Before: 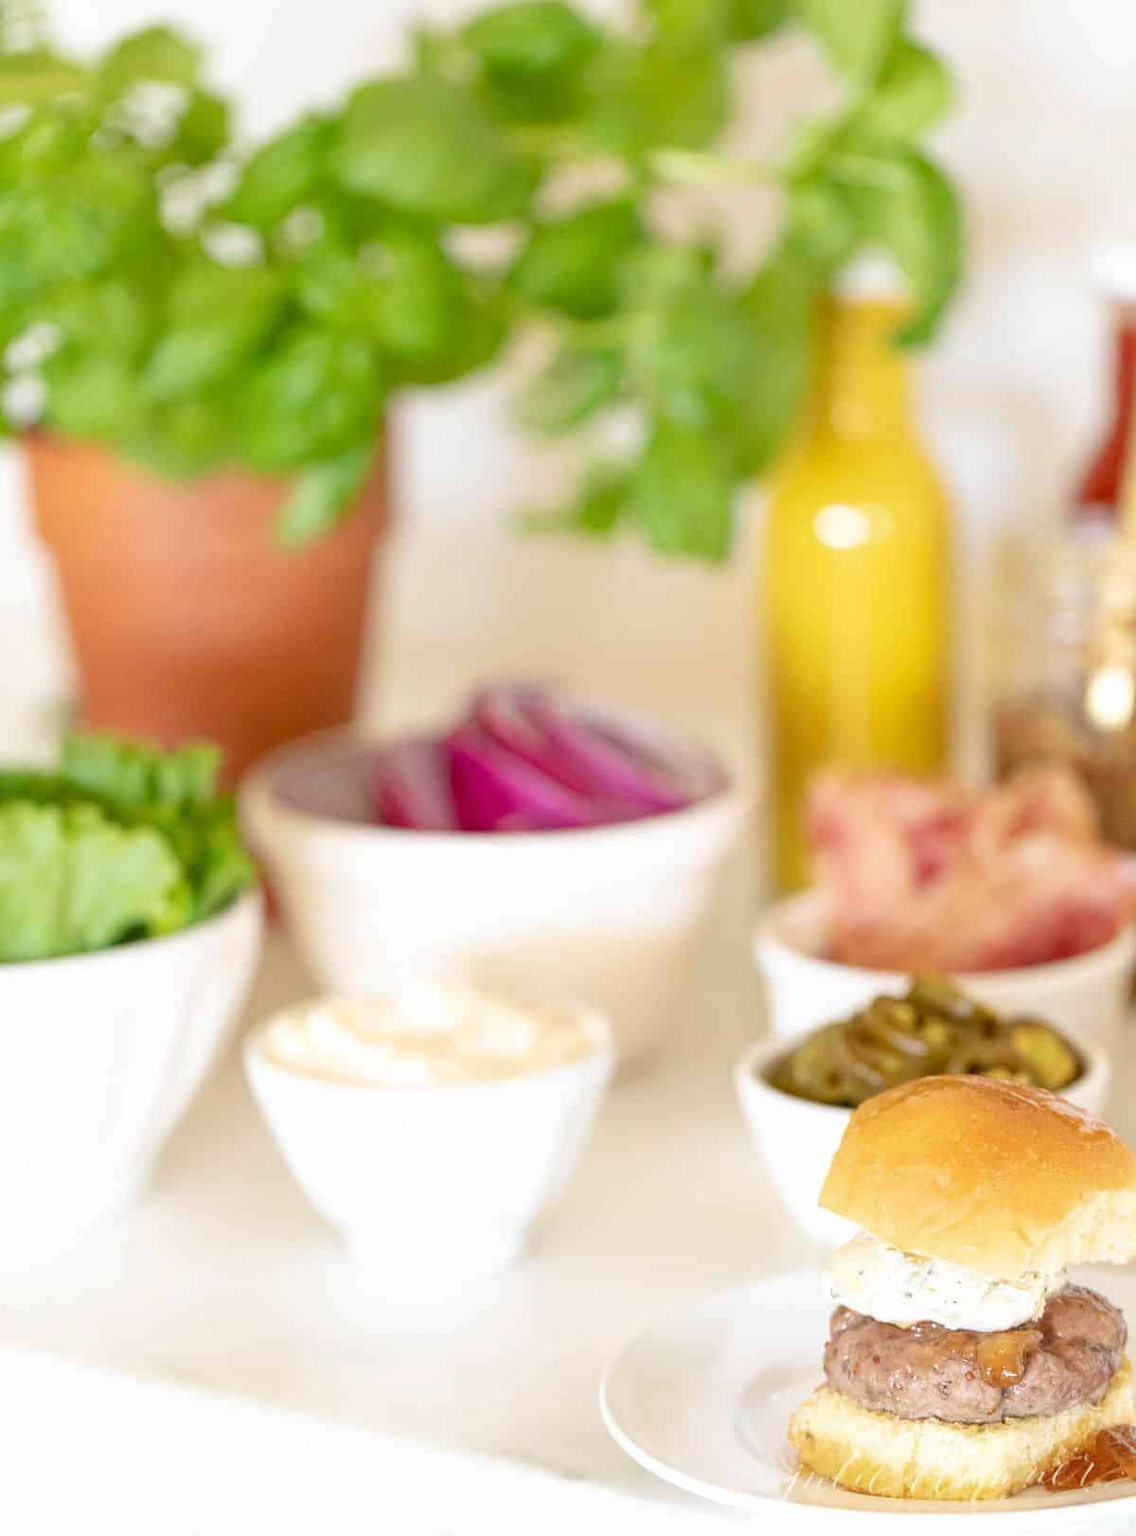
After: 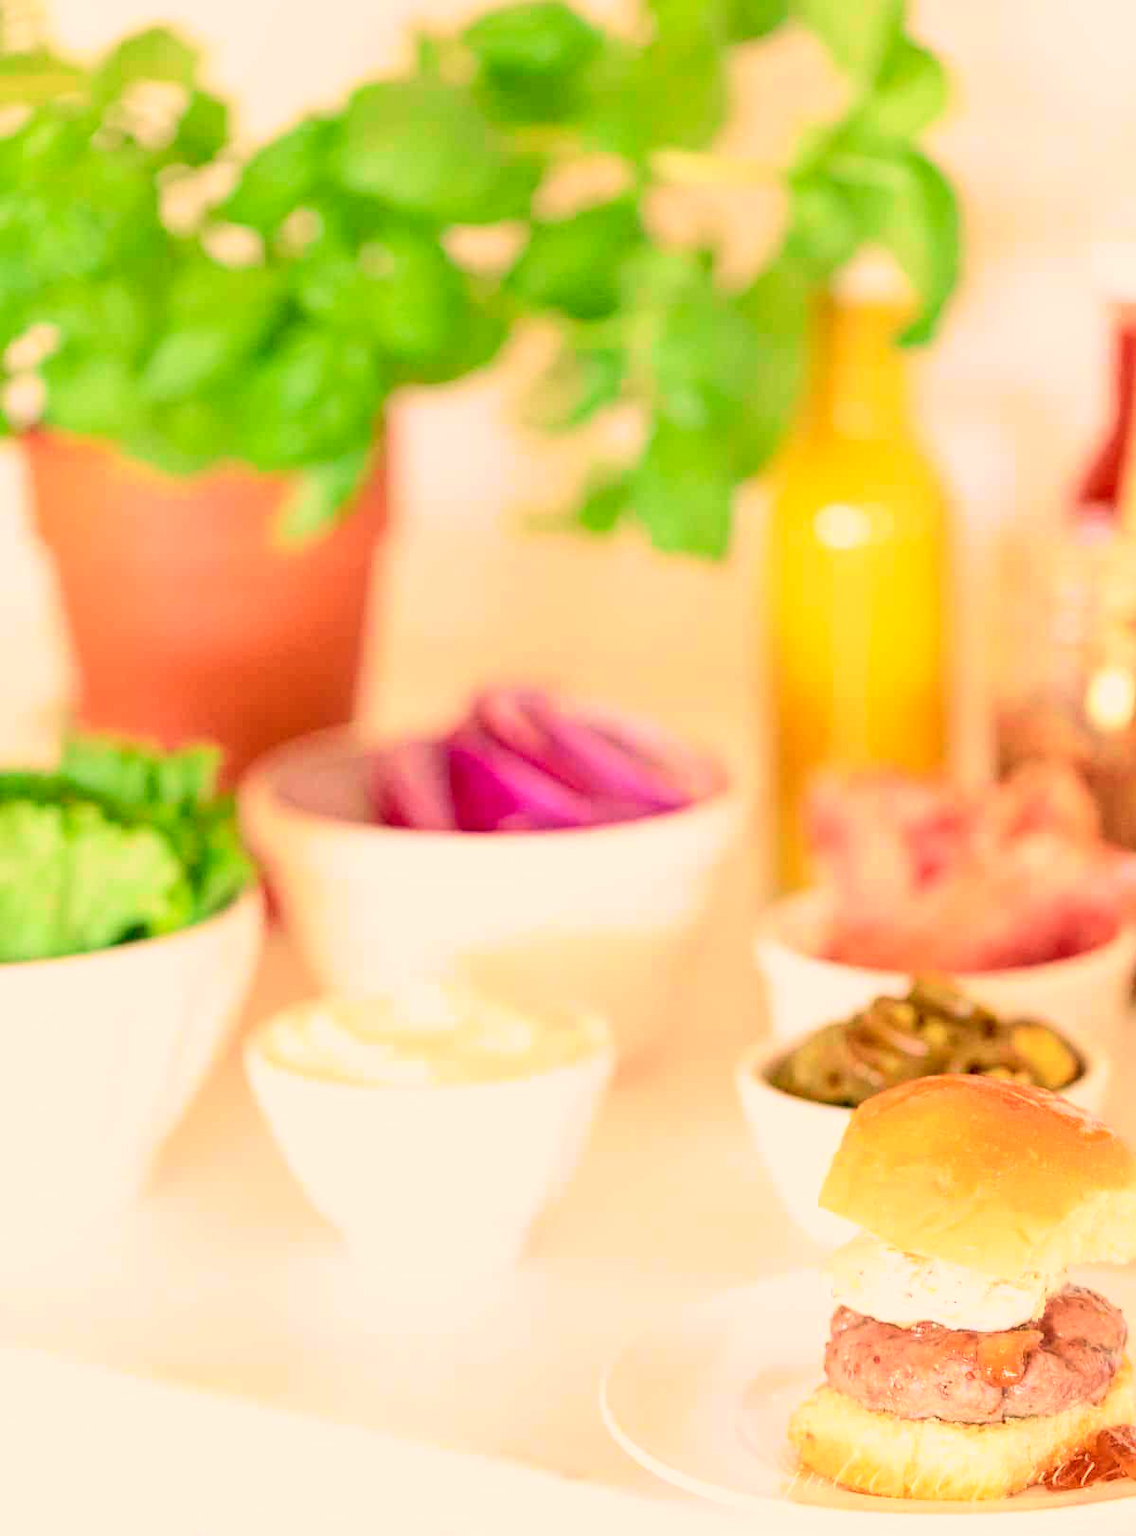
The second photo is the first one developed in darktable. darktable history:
tone curve: curves: ch0 [(0, 0) (0.051, 0.027) (0.096, 0.071) (0.219, 0.248) (0.428, 0.52) (0.596, 0.713) (0.727, 0.823) (0.859, 0.924) (1, 1)]; ch1 [(0, 0) (0.1, 0.038) (0.318, 0.221) (0.413, 0.325) (0.443, 0.412) (0.483, 0.474) (0.503, 0.501) (0.516, 0.515) (0.548, 0.575) (0.561, 0.596) (0.594, 0.647) (0.666, 0.701) (1, 1)]; ch2 [(0, 0) (0.453, 0.435) (0.479, 0.476) (0.504, 0.5) (0.52, 0.526) (0.557, 0.585) (0.583, 0.608) (0.824, 0.815) (1, 1)], color space Lab, independent channels, preserve colors none
color correction: highlights a* 17.62, highlights b* 18.72
